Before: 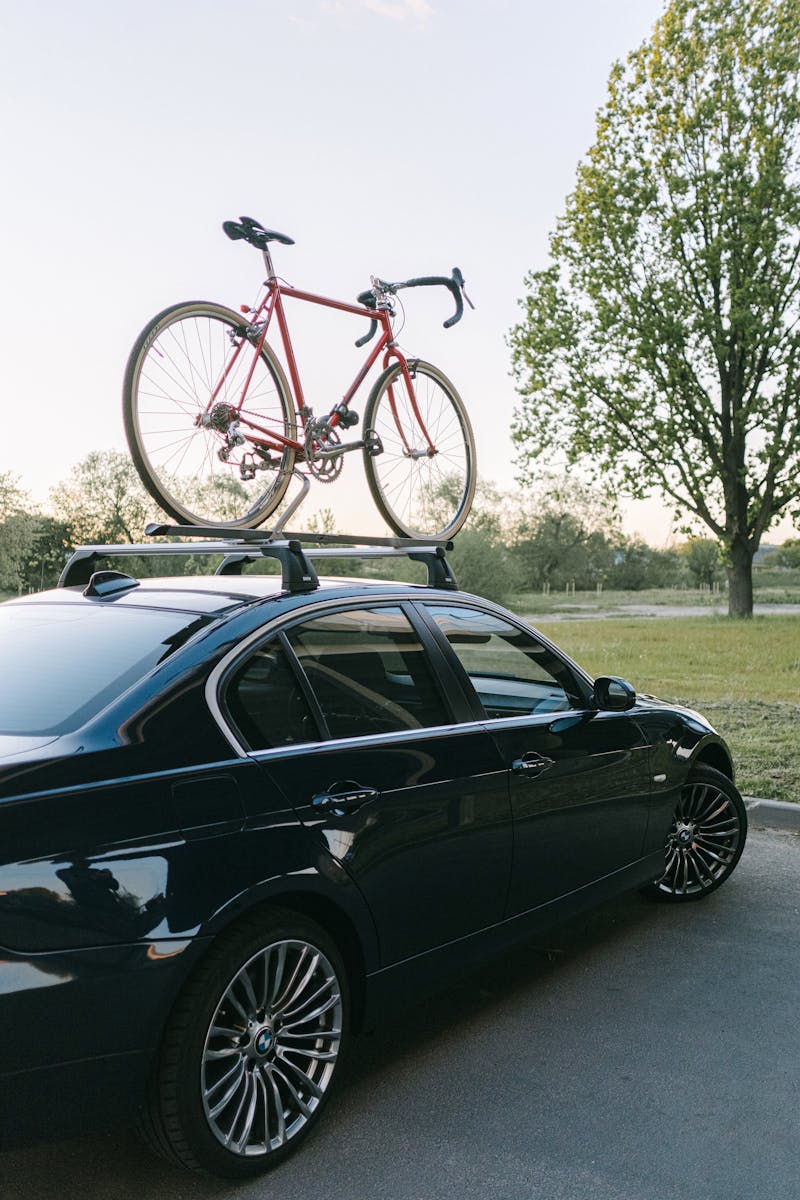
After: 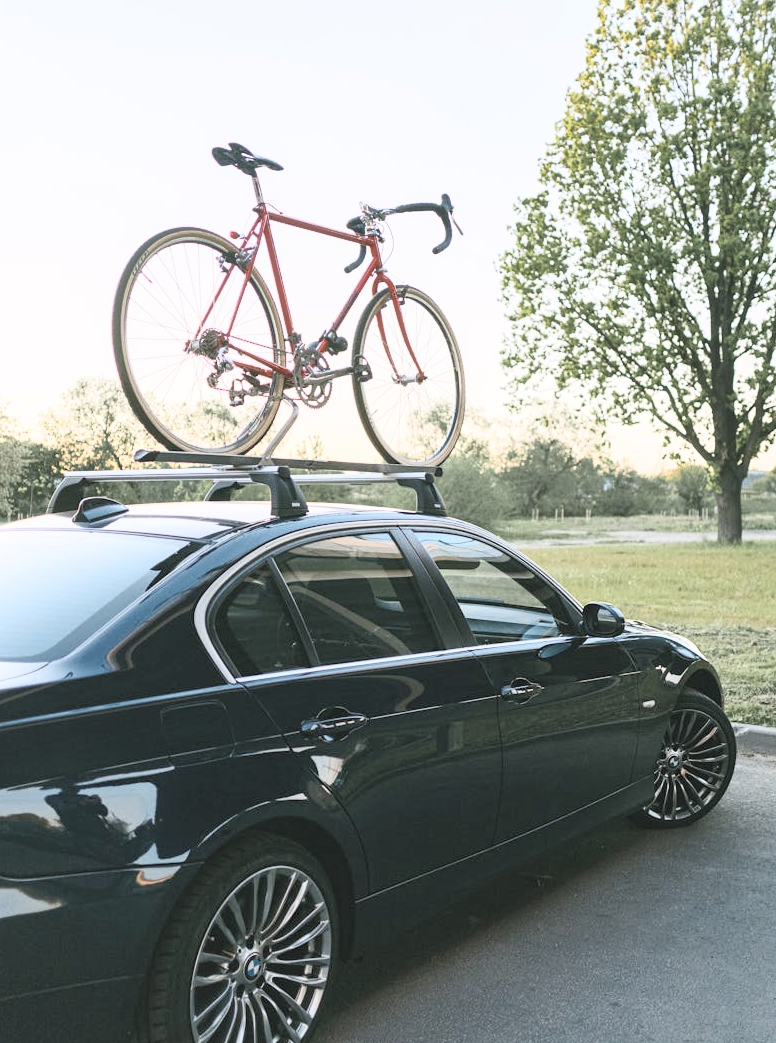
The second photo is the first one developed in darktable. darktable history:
contrast brightness saturation: contrast 0.423, brightness 0.553, saturation -0.198
crop: left 1.466%, top 6.192%, right 1.439%, bottom 6.877%
shadows and highlights: on, module defaults
